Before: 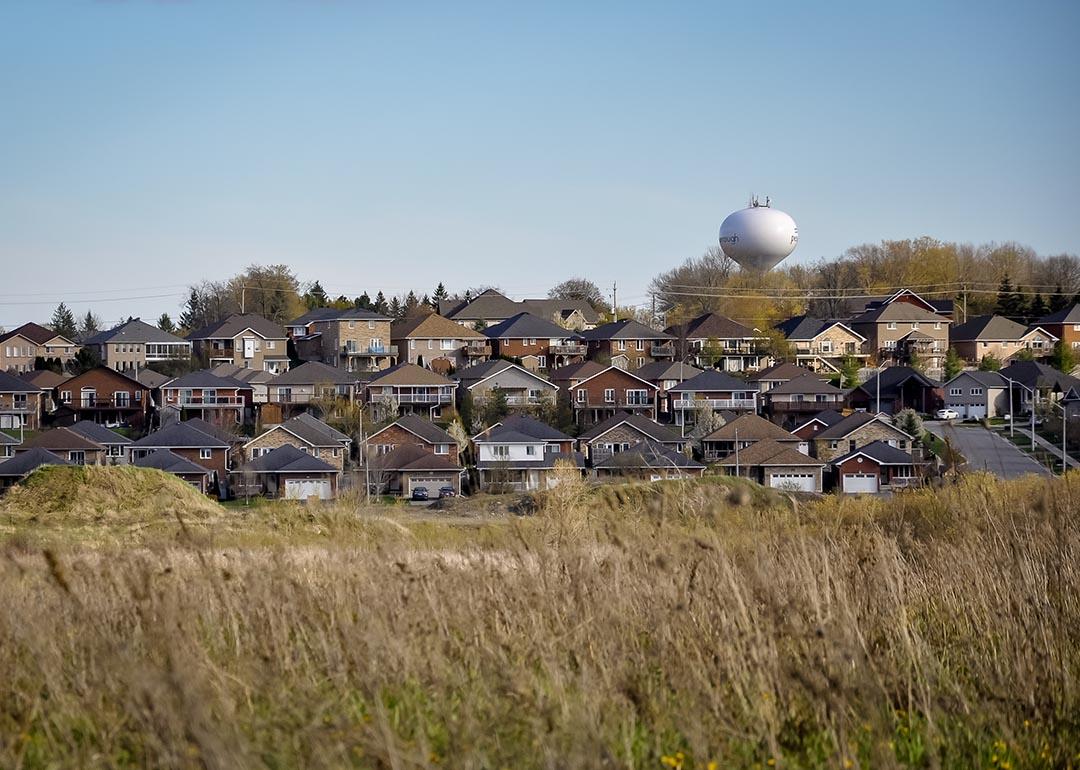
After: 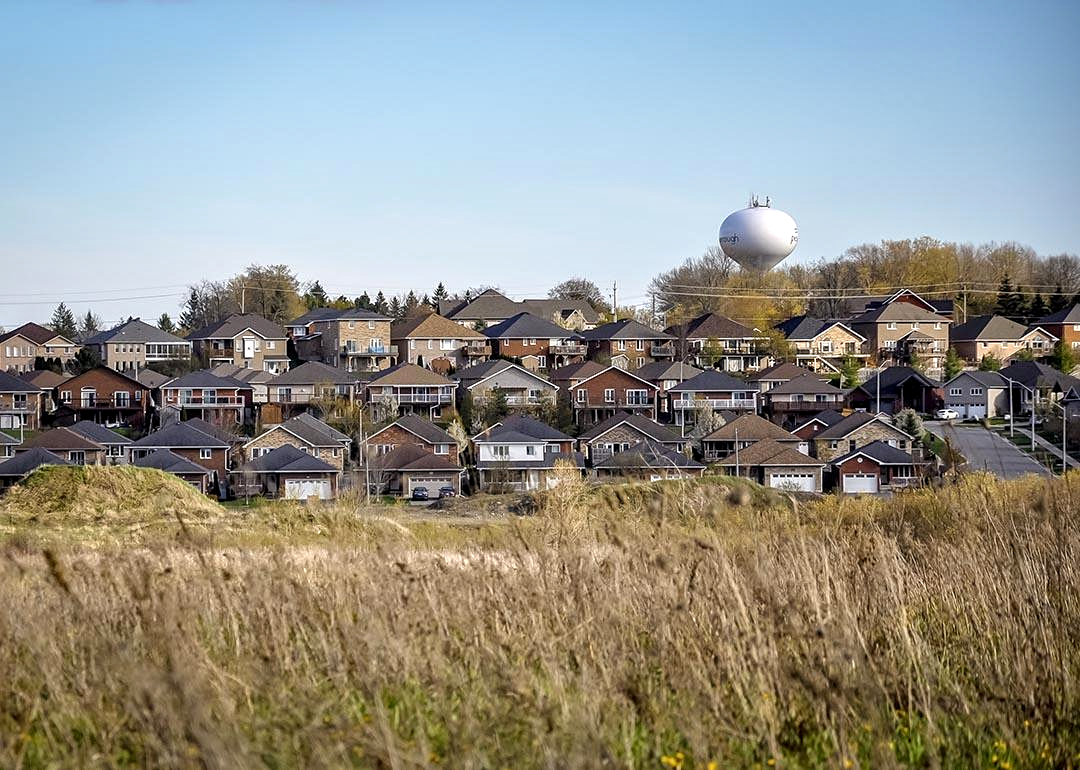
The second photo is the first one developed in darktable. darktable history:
exposure: exposure 0.376 EV, compensate highlight preservation false
local contrast: on, module defaults
sharpen: amount 0.204
